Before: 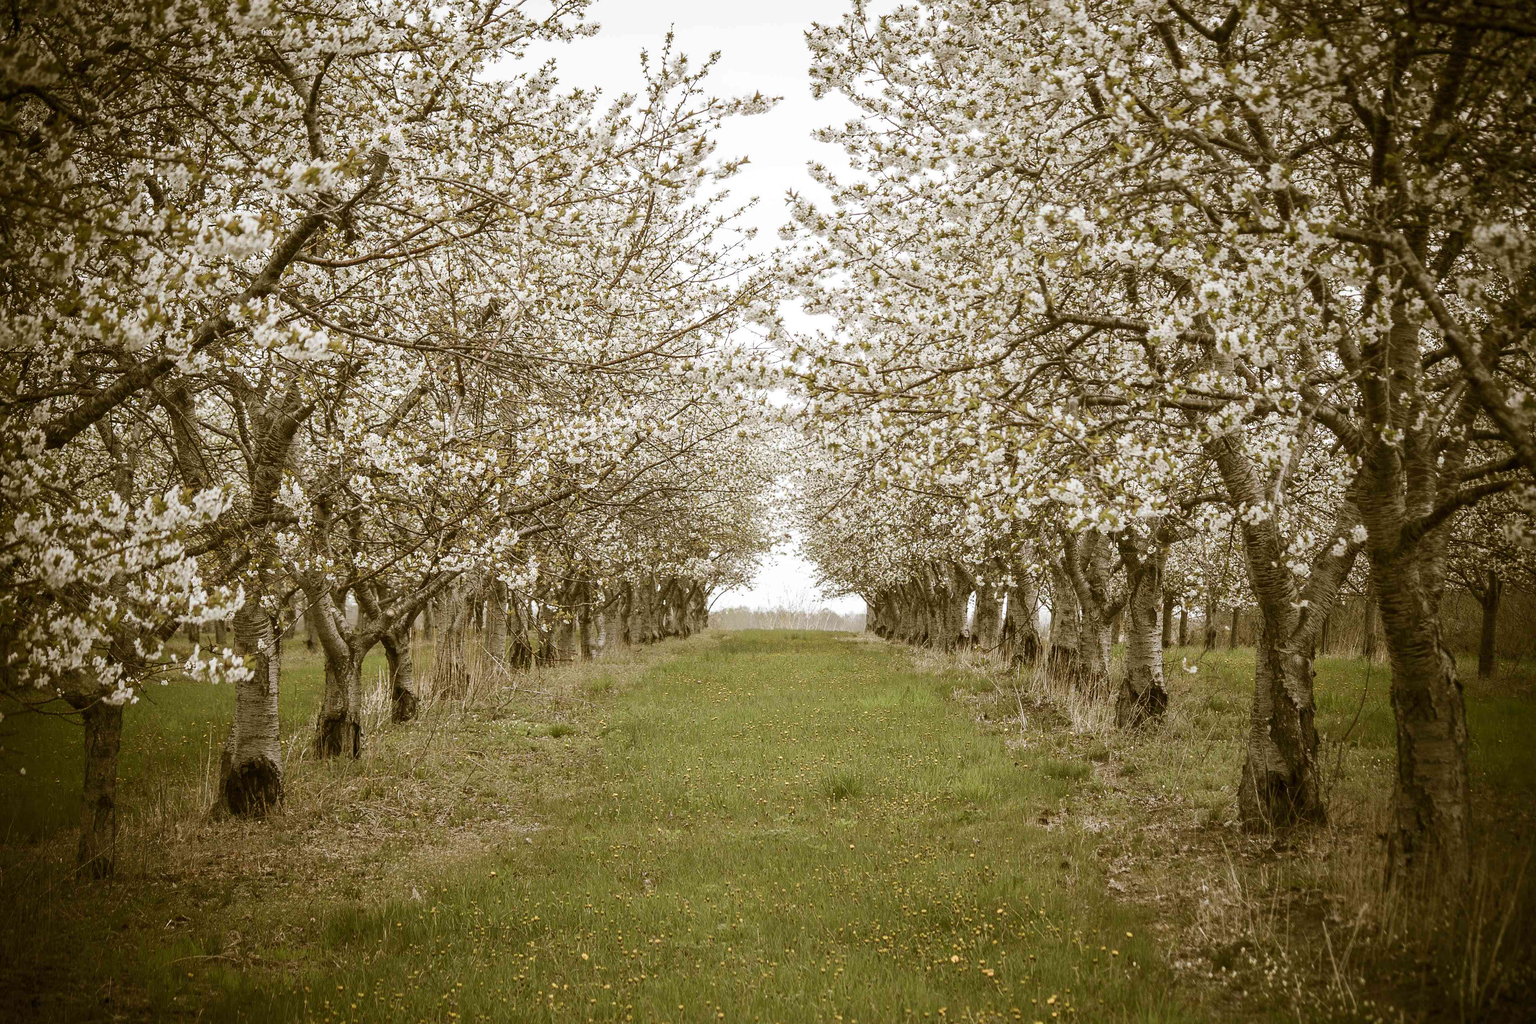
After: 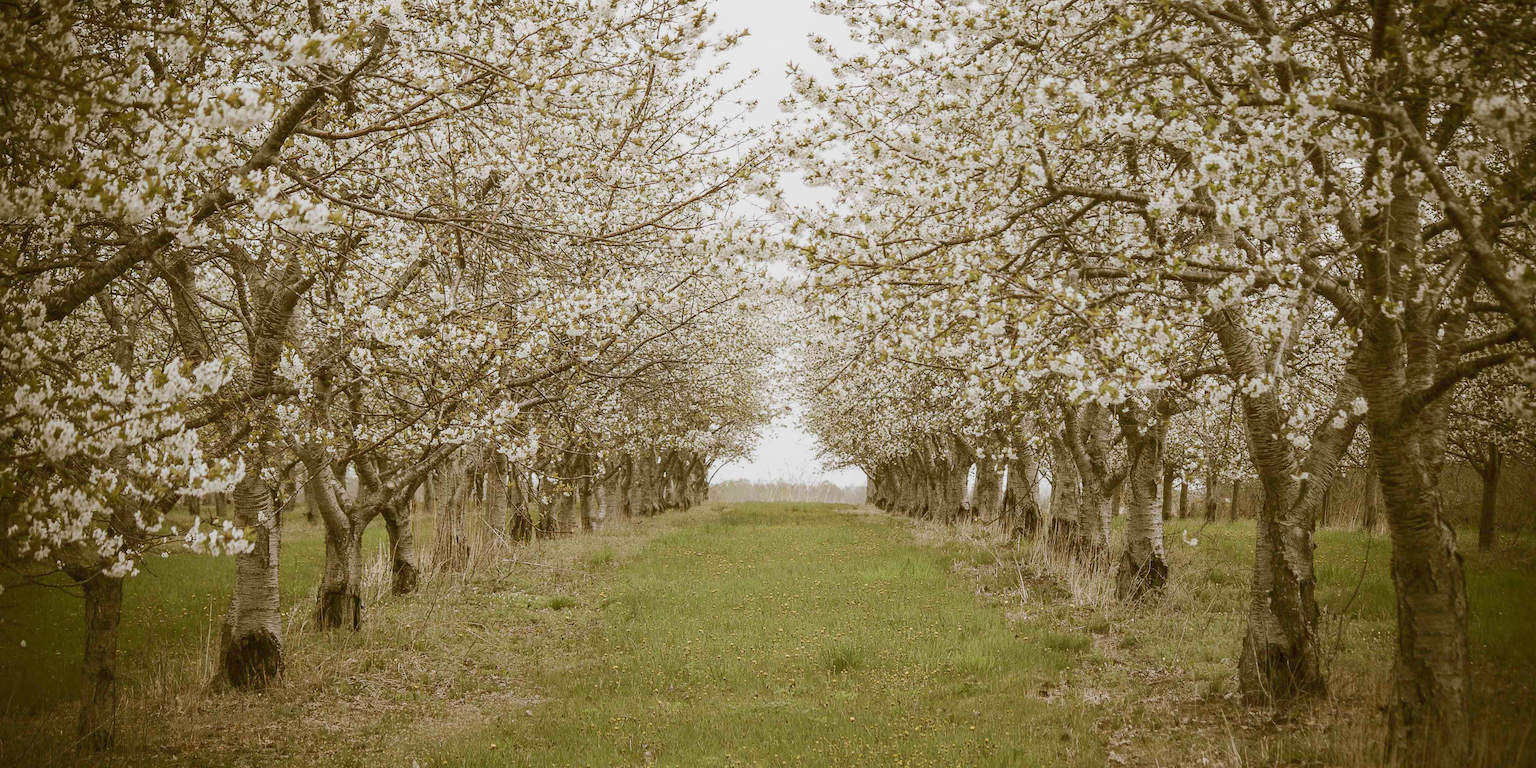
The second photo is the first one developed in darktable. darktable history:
tone equalizer: -8 EV -0.417 EV, -7 EV -0.389 EV, -6 EV -0.333 EV, -5 EV -0.222 EV, -3 EV 0.222 EV, -2 EV 0.333 EV, -1 EV 0.389 EV, +0 EV 0.417 EV, edges refinement/feathering 500, mask exposure compensation -1.57 EV, preserve details no
shadows and highlights: shadows 0, highlights 40
crop and rotate: top 12.5%, bottom 12.5%
color balance rgb: contrast -30%
